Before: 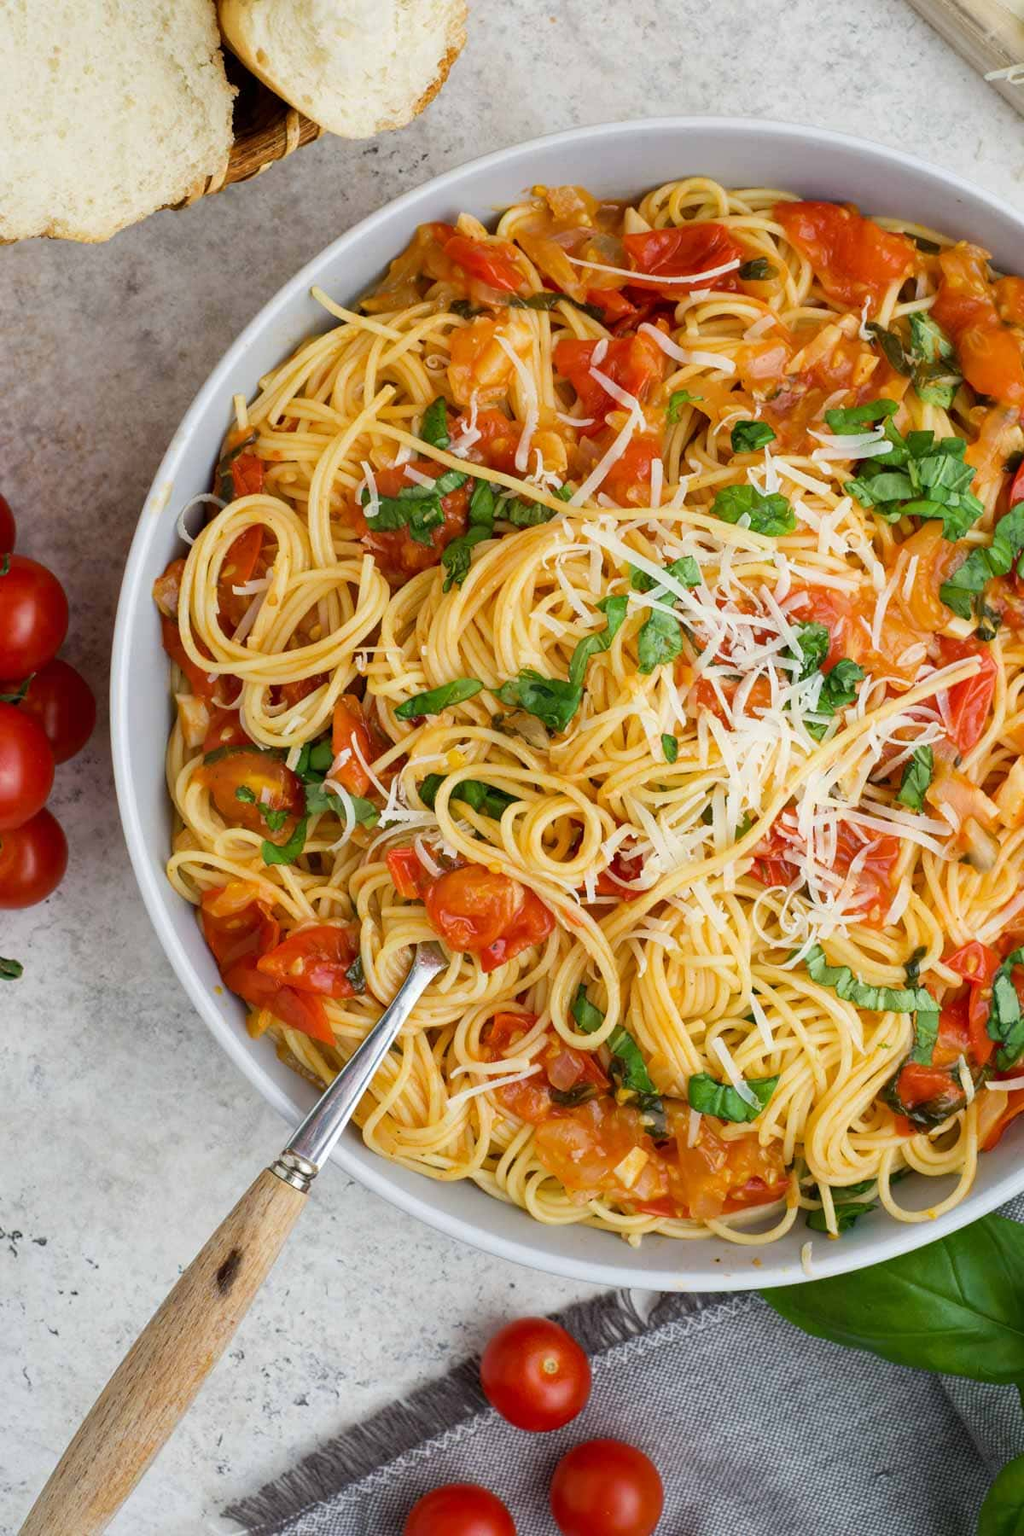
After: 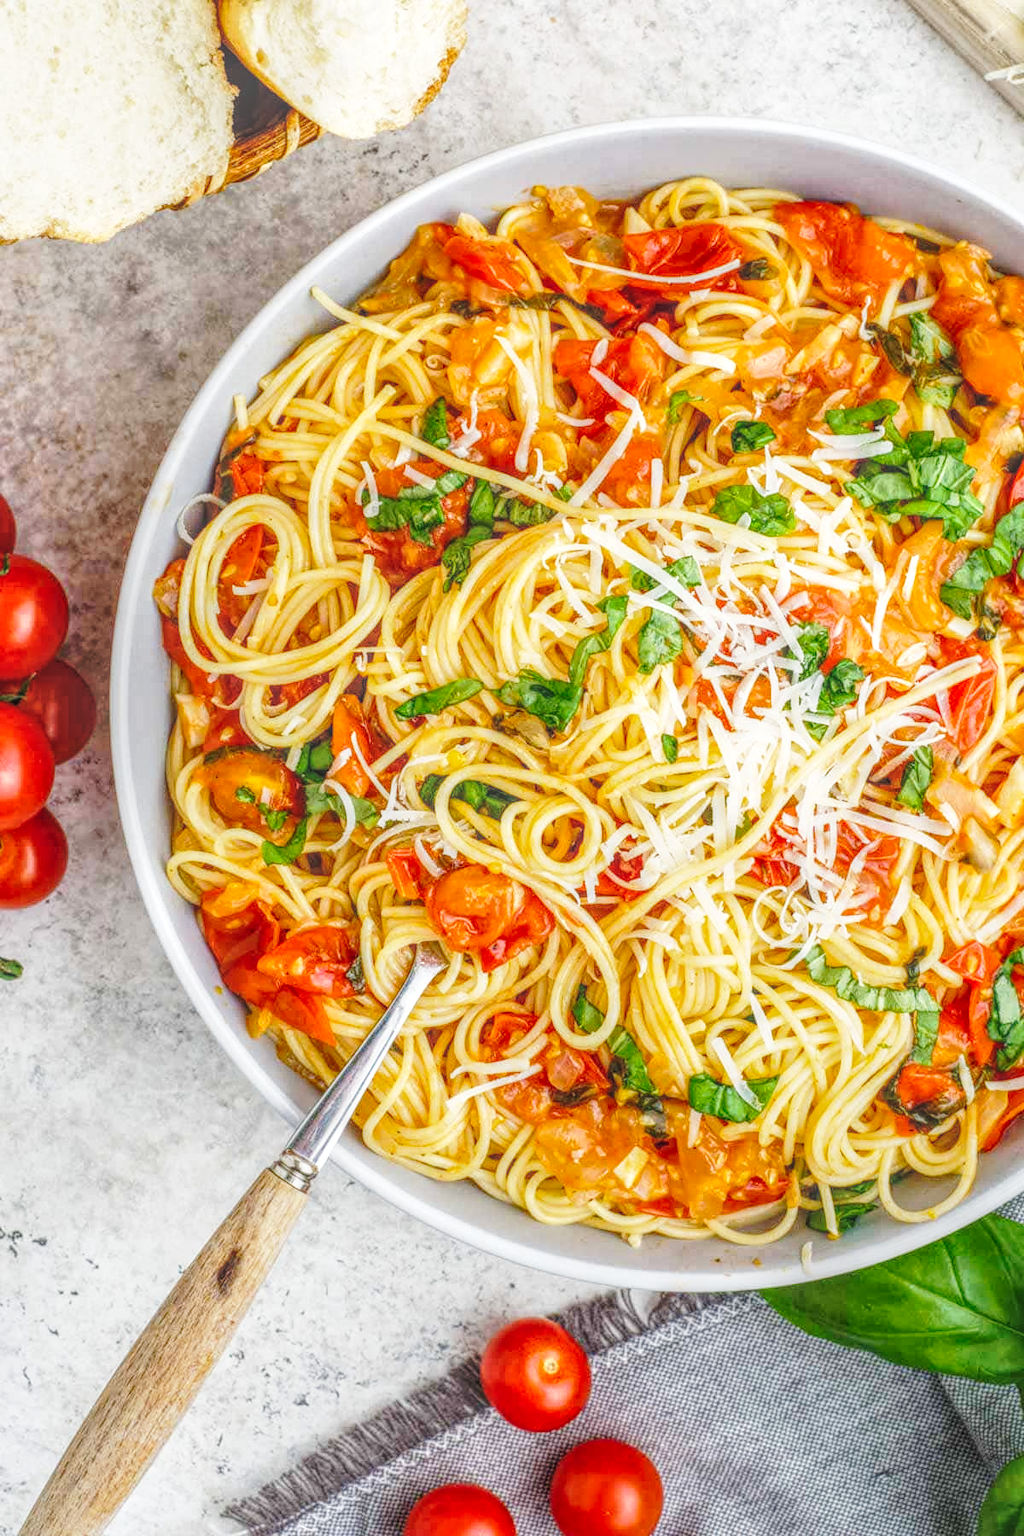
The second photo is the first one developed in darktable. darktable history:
local contrast: highlights 20%, shadows 30%, detail 201%, midtone range 0.2
base curve: curves: ch0 [(0, 0) (0.028, 0.03) (0.121, 0.232) (0.46, 0.748) (0.859, 0.968) (1, 1)], preserve colors none
